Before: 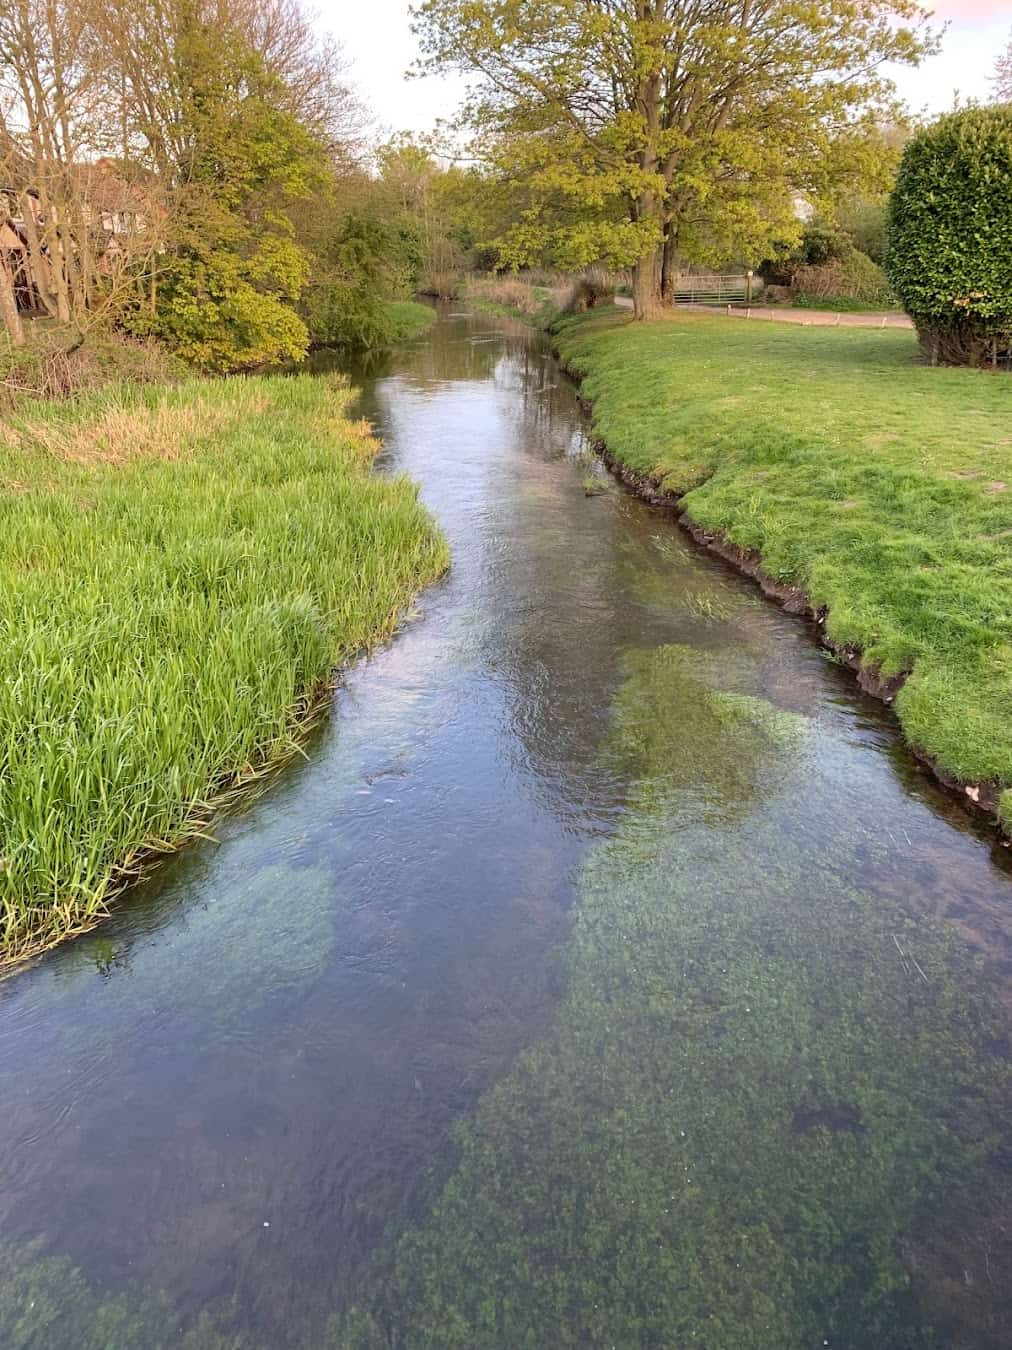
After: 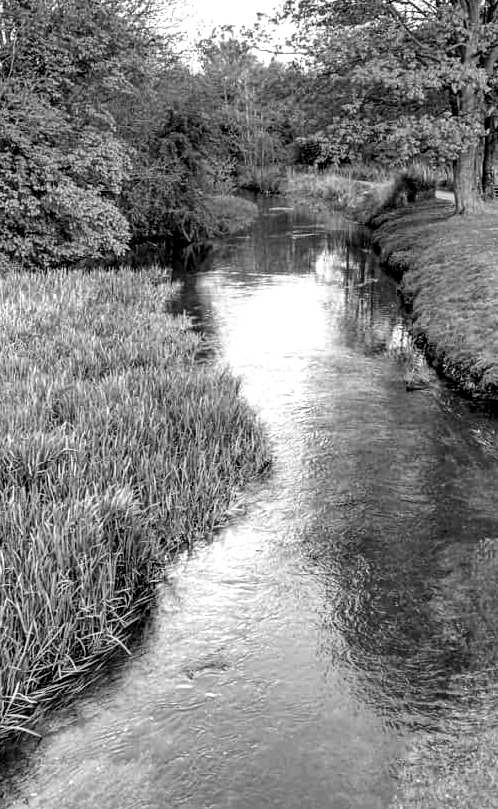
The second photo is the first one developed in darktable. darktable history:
color balance rgb: perceptual saturation grading › global saturation 19.966%
crop: left 17.744%, top 7.876%, right 32.978%, bottom 32.13%
color calibration: output gray [0.23, 0.37, 0.4, 0], illuminant same as pipeline (D50), adaptation none (bypass), x 0.332, y 0.334, temperature 5009.82 K
local contrast: detail 202%
